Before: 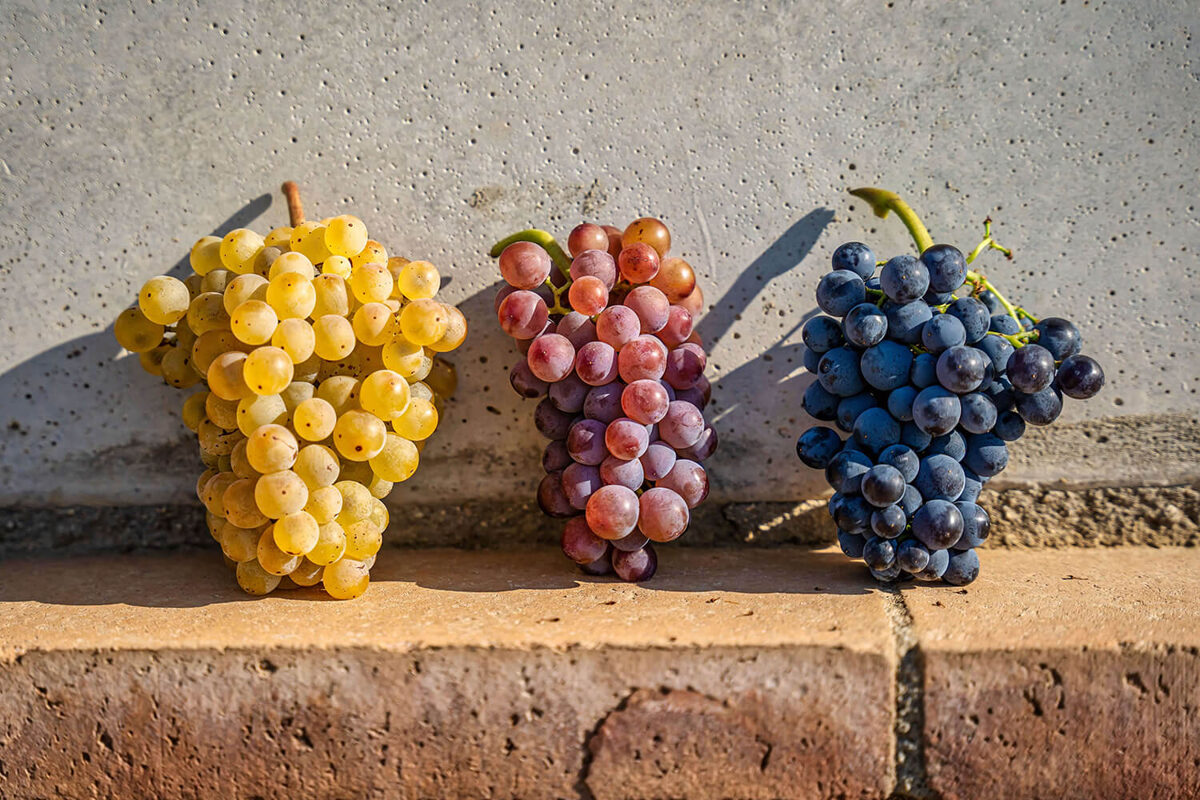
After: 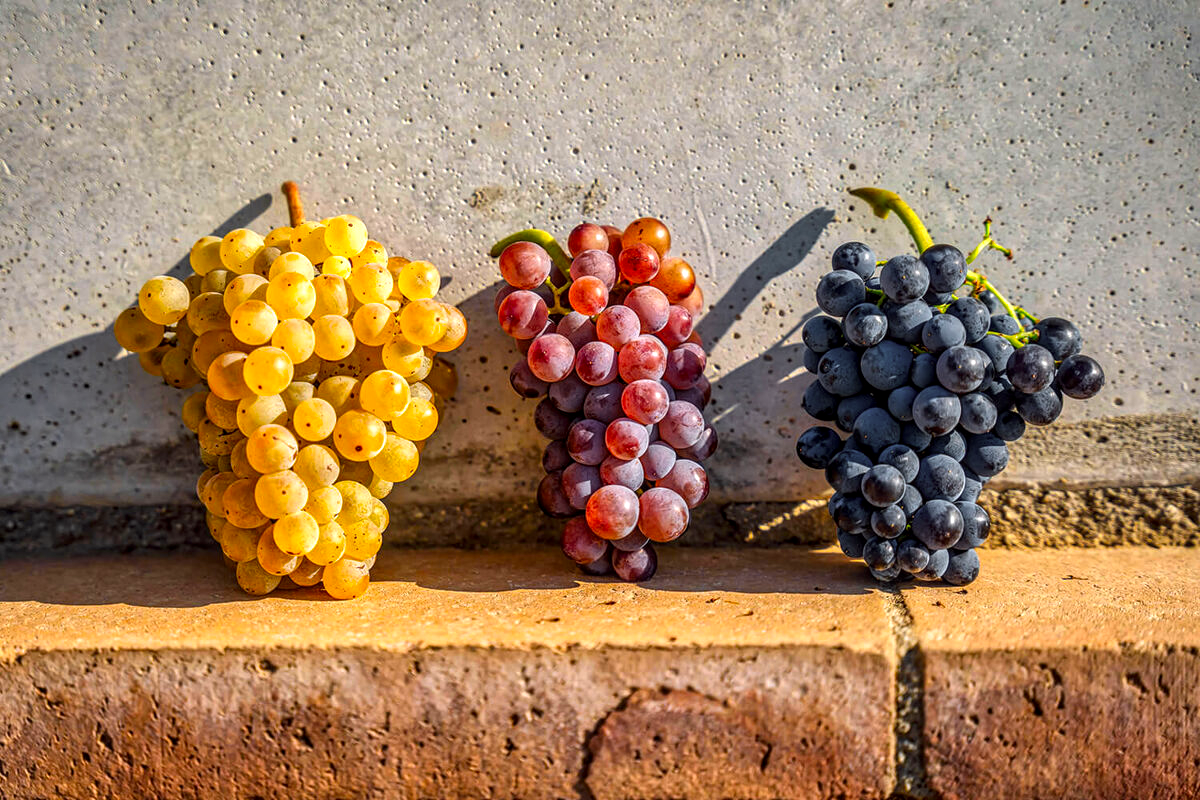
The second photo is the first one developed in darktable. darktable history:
local contrast: on, module defaults
color zones: curves: ch1 [(0.25, 0.61) (0.75, 0.248)]
color balance: lift [1, 1.001, 0.999, 1.001], gamma [1, 1.004, 1.007, 0.993], gain [1, 0.991, 0.987, 1.013], contrast 7.5%, contrast fulcrum 10%, output saturation 115%
